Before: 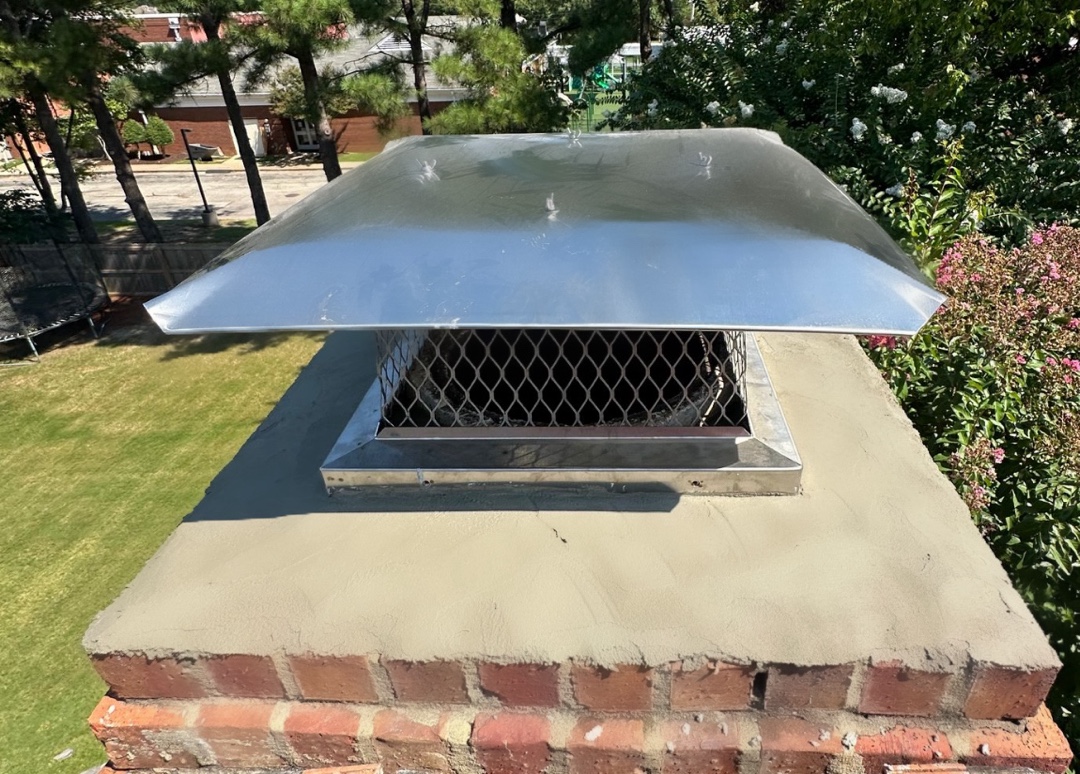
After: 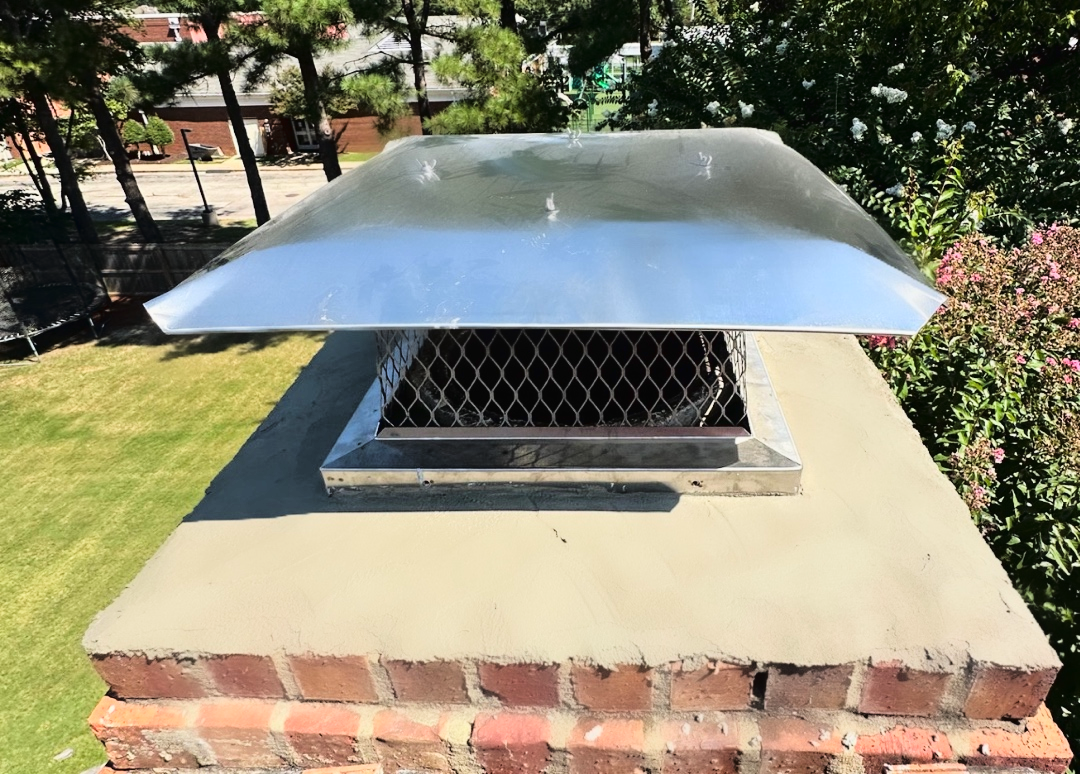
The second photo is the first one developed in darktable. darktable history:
tone curve: curves: ch0 [(0, 0.014) (0.17, 0.099) (0.392, 0.438) (0.725, 0.828) (0.872, 0.918) (1, 0.981)]; ch1 [(0, 0) (0.402, 0.36) (0.489, 0.491) (0.5, 0.503) (0.515, 0.52) (0.545, 0.572) (0.615, 0.662) (0.701, 0.725) (1, 1)]; ch2 [(0, 0) (0.42, 0.458) (0.485, 0.499) (0.503, 0.503) (0.531, 0.542) (0.561, 0.594) (0.644, 0.694) (0.717, 0.753) (1, 0.991)], color space Lab, linked channels
